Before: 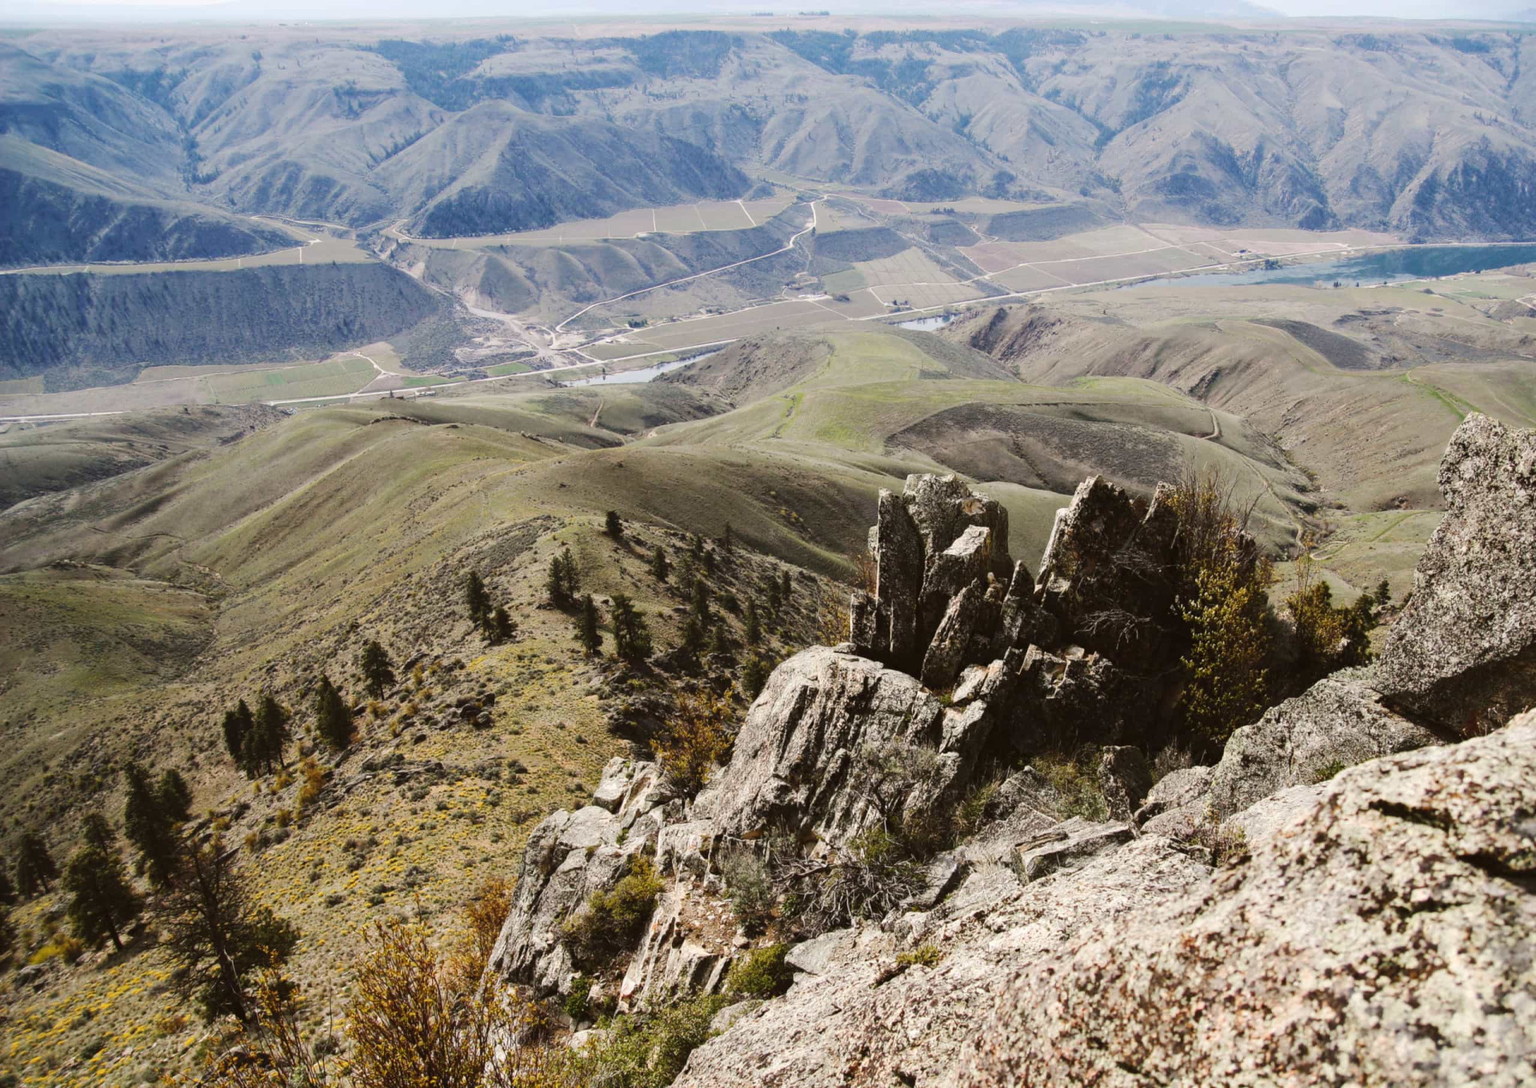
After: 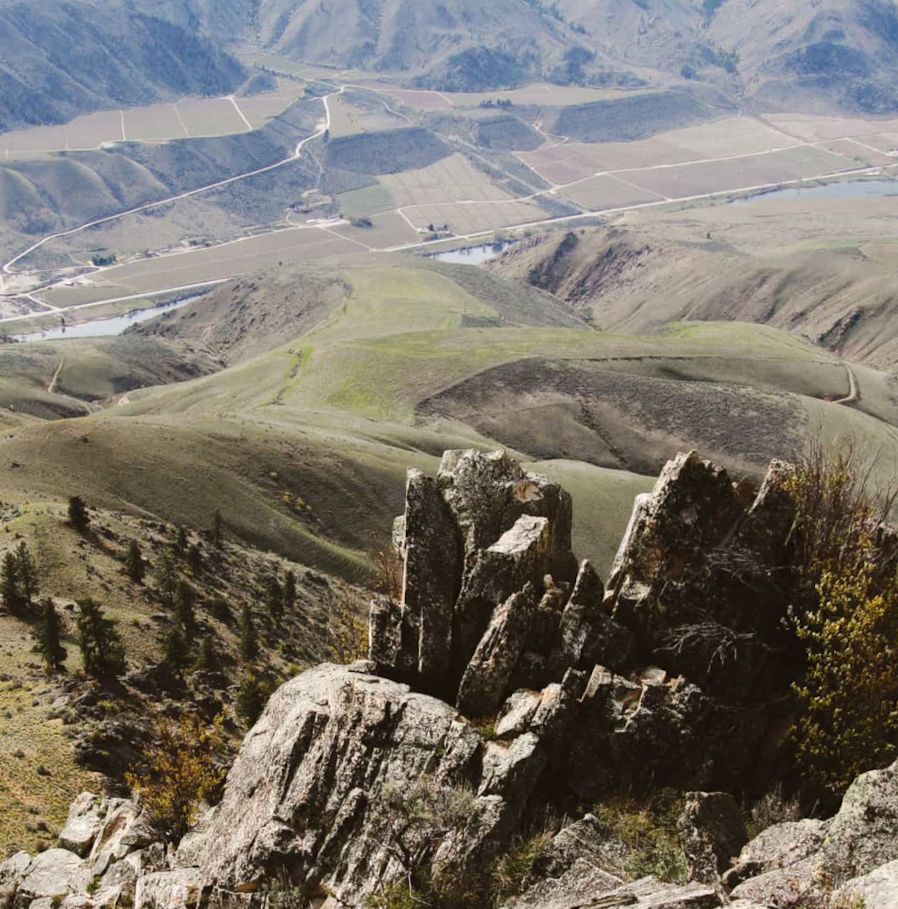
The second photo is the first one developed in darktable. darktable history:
crop: left 32.075%, top 10.976%, right 18.355%, bottom 17.596%
rotate and perspective: rotation 0.062°, lens shift (vertical) 0.115, lens shift (horizontal) -0.133, crop left 0.047, crop right 0.94, crop top 0.061, crop bottom 0.94
fill light: on, module defaults
